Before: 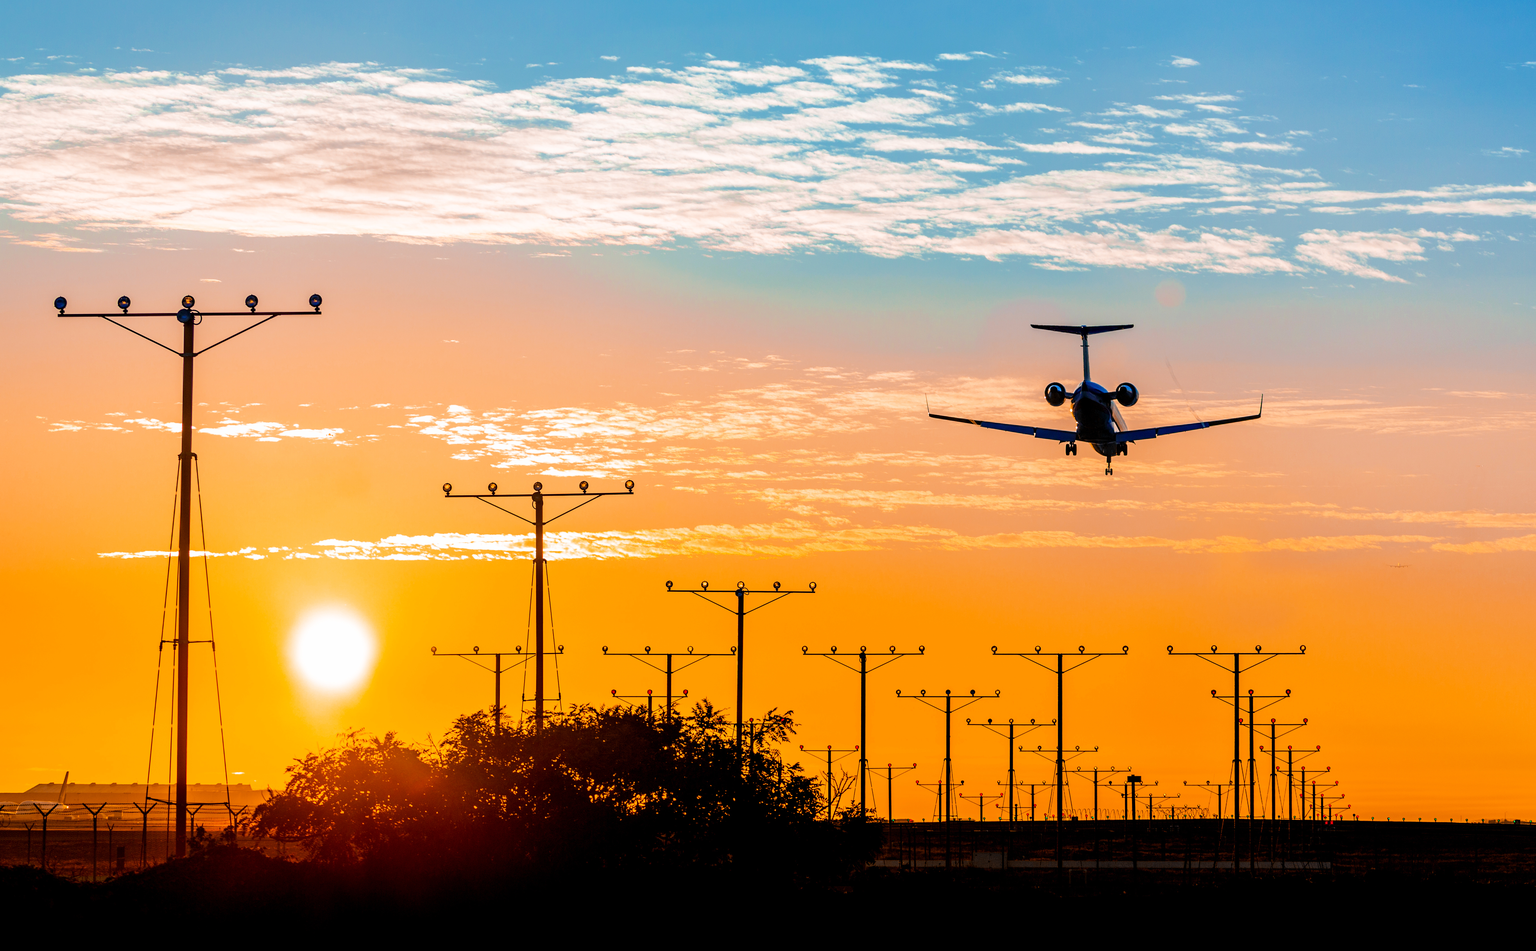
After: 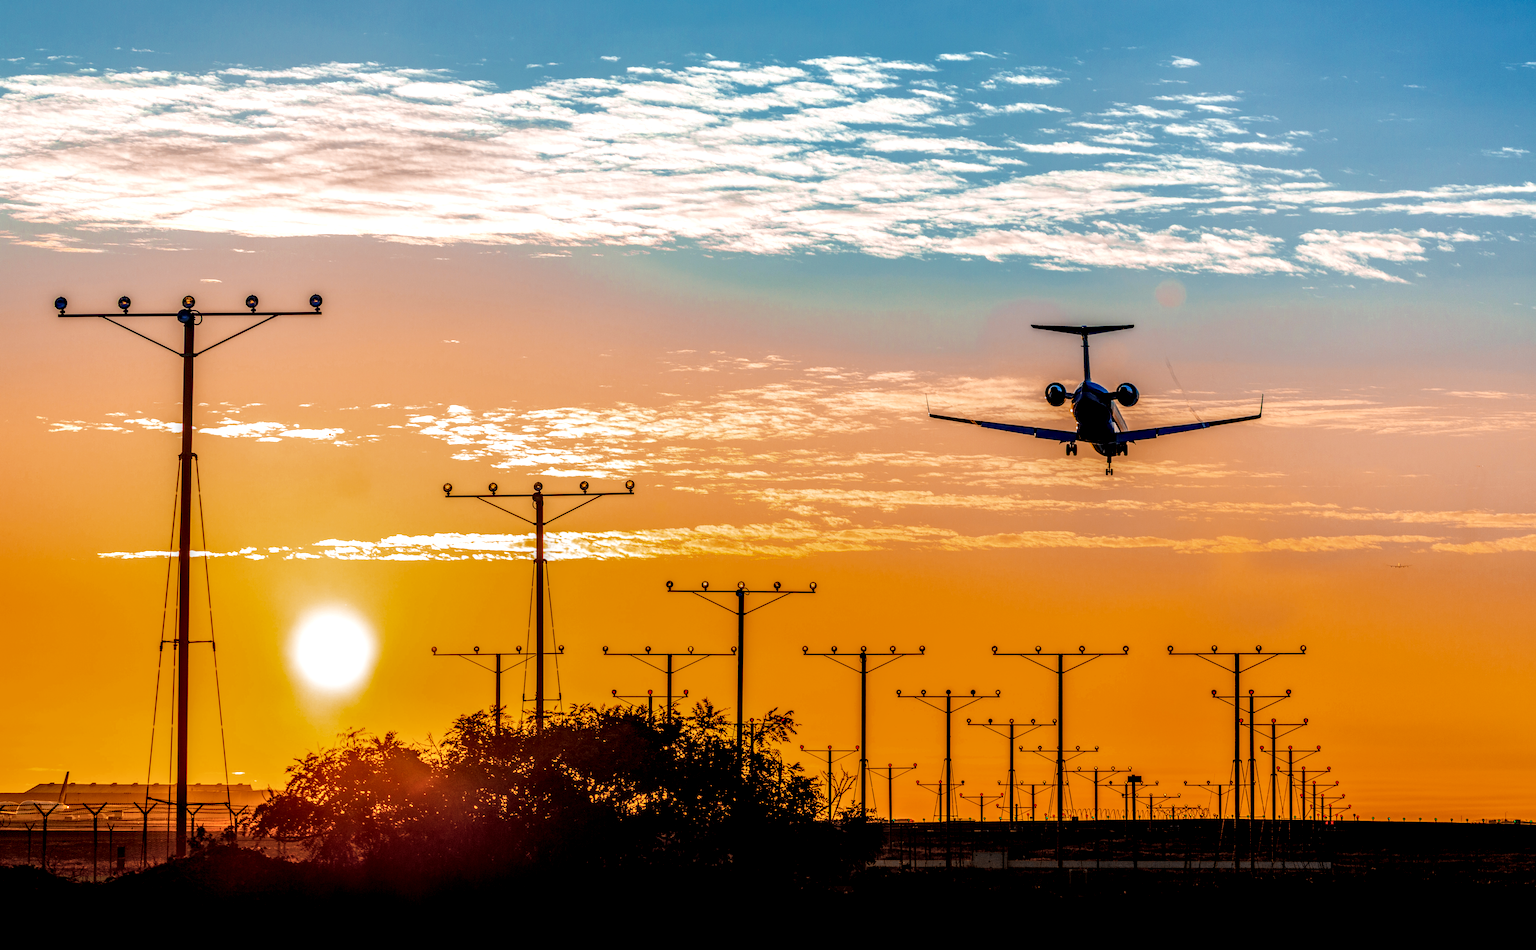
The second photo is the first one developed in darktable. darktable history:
local contrast: highlights 7%, shadows 36%, detail 184%, midtone range 0.477
exposure: exposure -0.171 EV, compensate exposure bias true, compensate highlight preservation false
